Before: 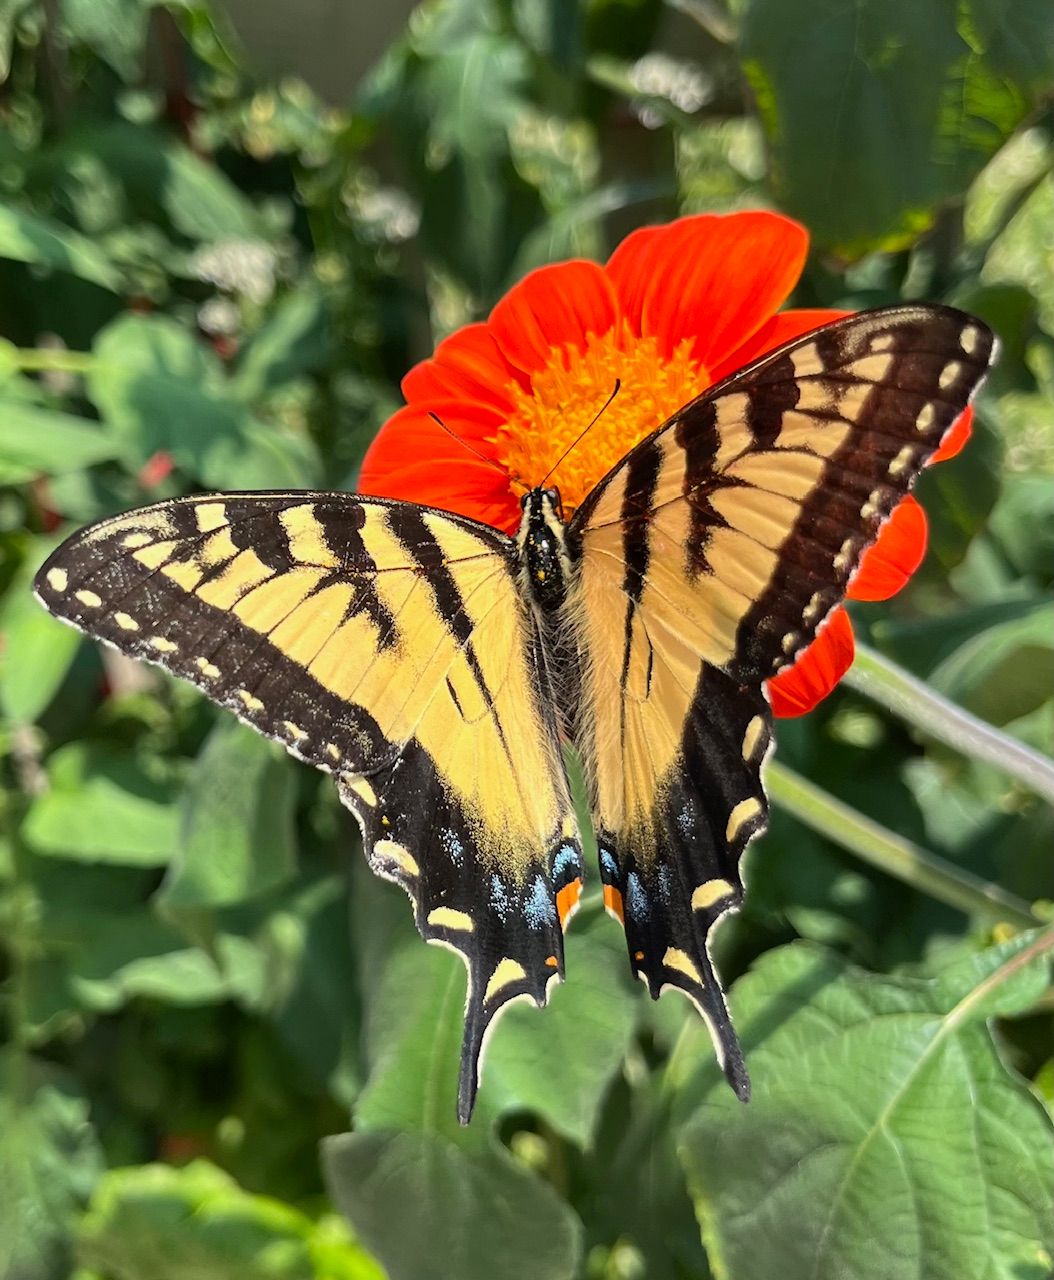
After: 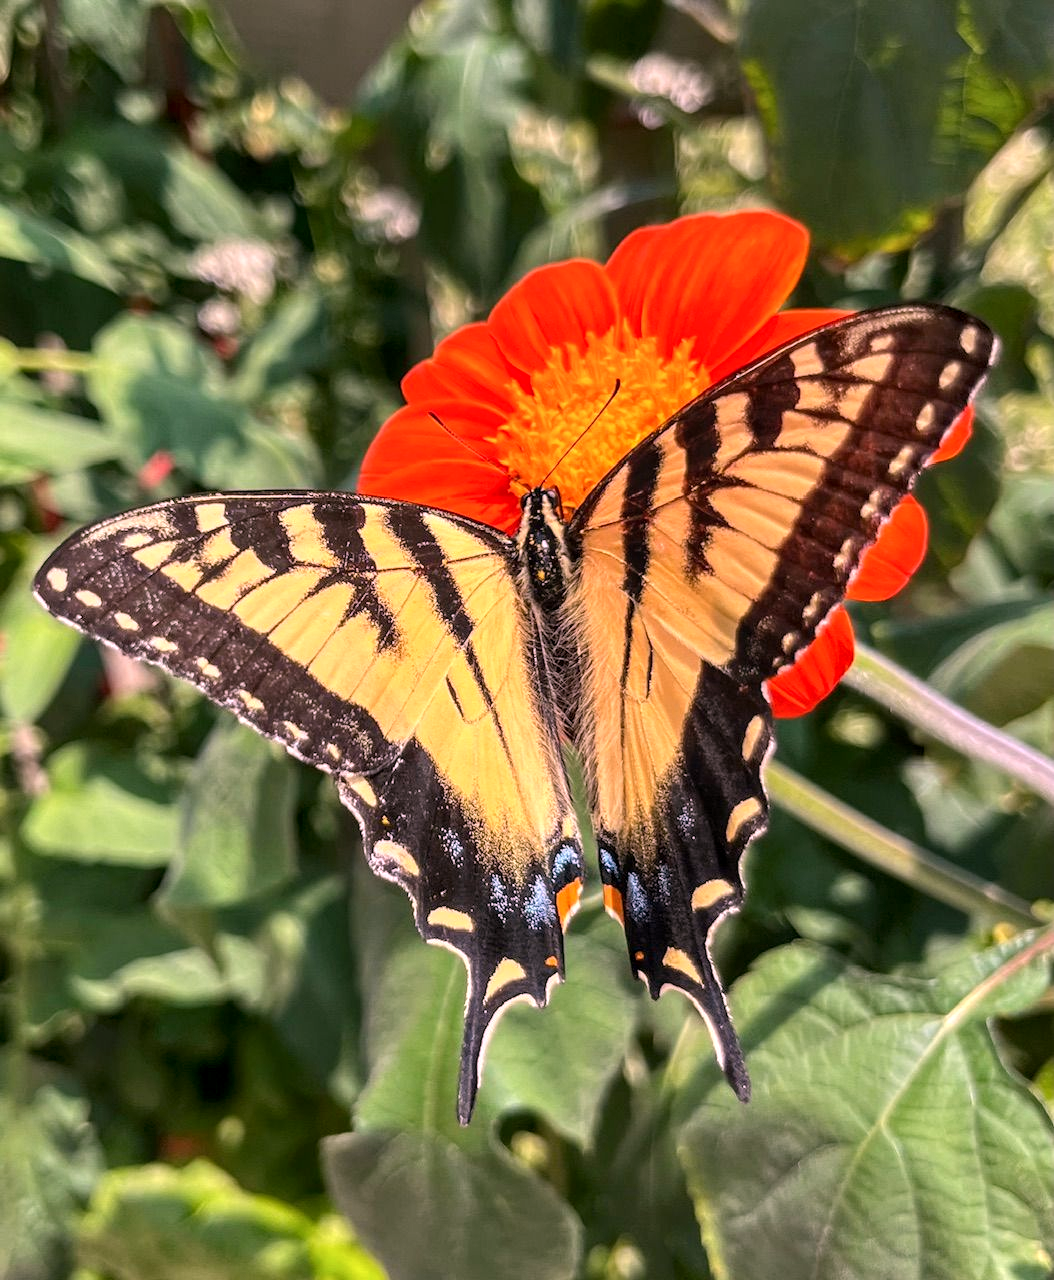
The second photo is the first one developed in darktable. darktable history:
local contrast: detail 130%
white balance: red 1.188, blue 1.11
